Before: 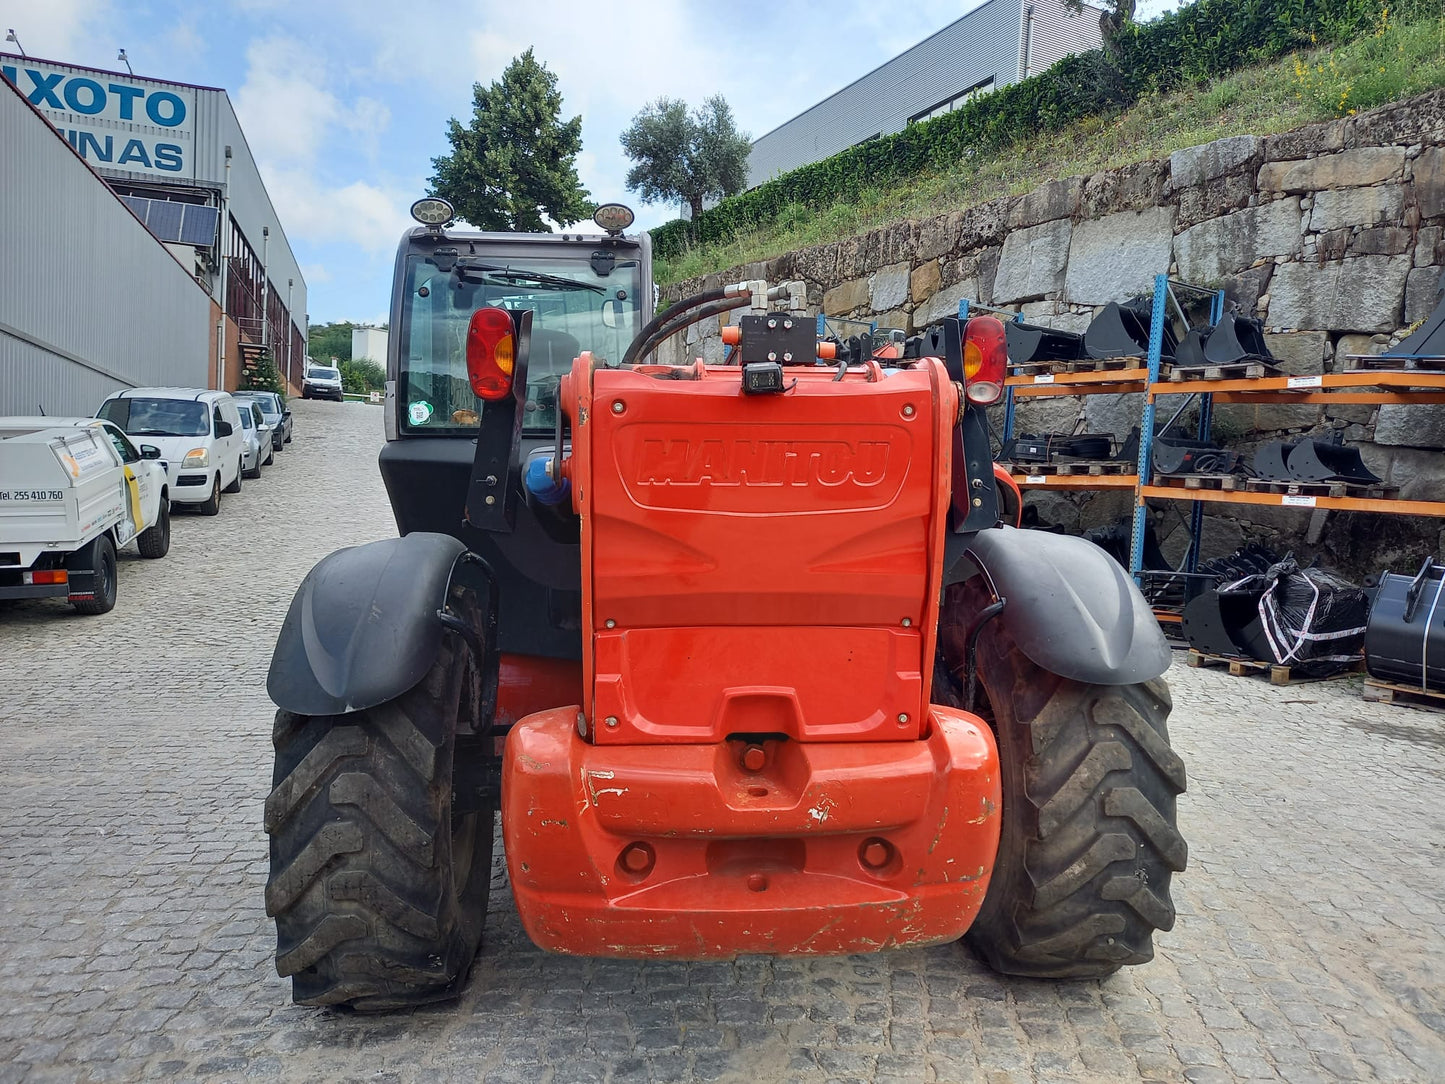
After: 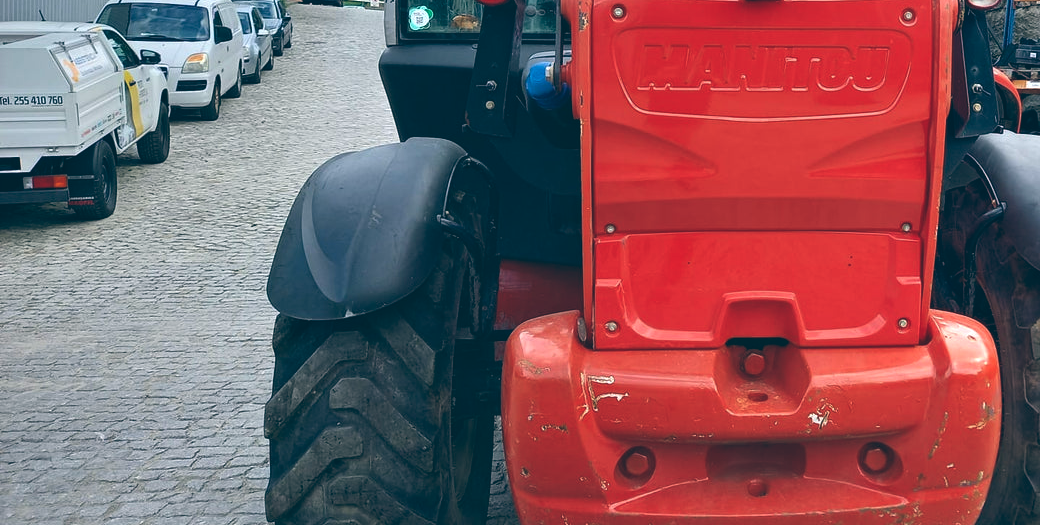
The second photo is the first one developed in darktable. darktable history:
crop: top 36.498%, right 27.964%, bottom 14.995%
color balance: lift [1.016, 0.983, 1, 1.017], gamma [0.958, 1, 1, 1], gain [0.981, 1.007, 0.993, 1.002], input saturation 118.26%, contrast 13.43%, contrast fulcrum 21.62%, output saturation 82.76%
